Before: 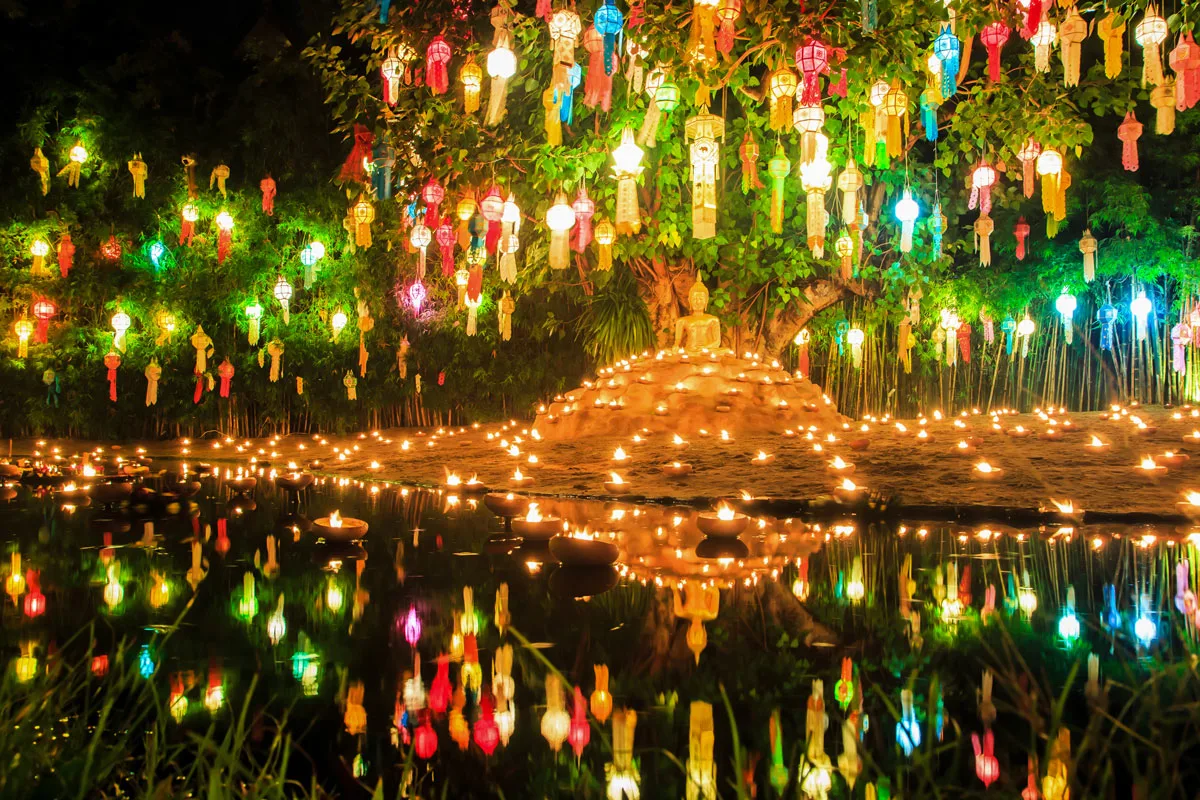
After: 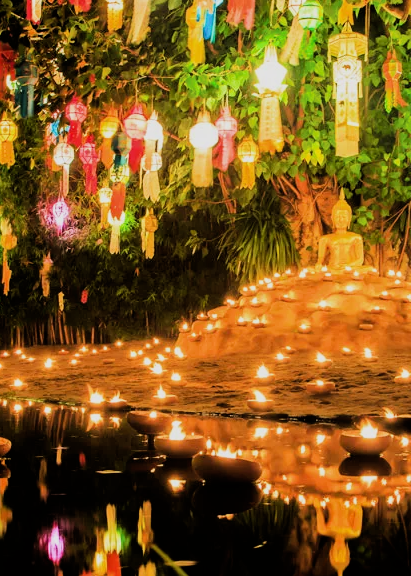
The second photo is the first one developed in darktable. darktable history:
crop and rotate: left 29.761%, top 10.298%, right 35.924%, bottom 17.637%
filmic rgb: black relative exposure -5.05 EV, white relative exposure 3.96 EV, hardness 2.88, contrast 1.3, highlights saturation mix -9.26%
